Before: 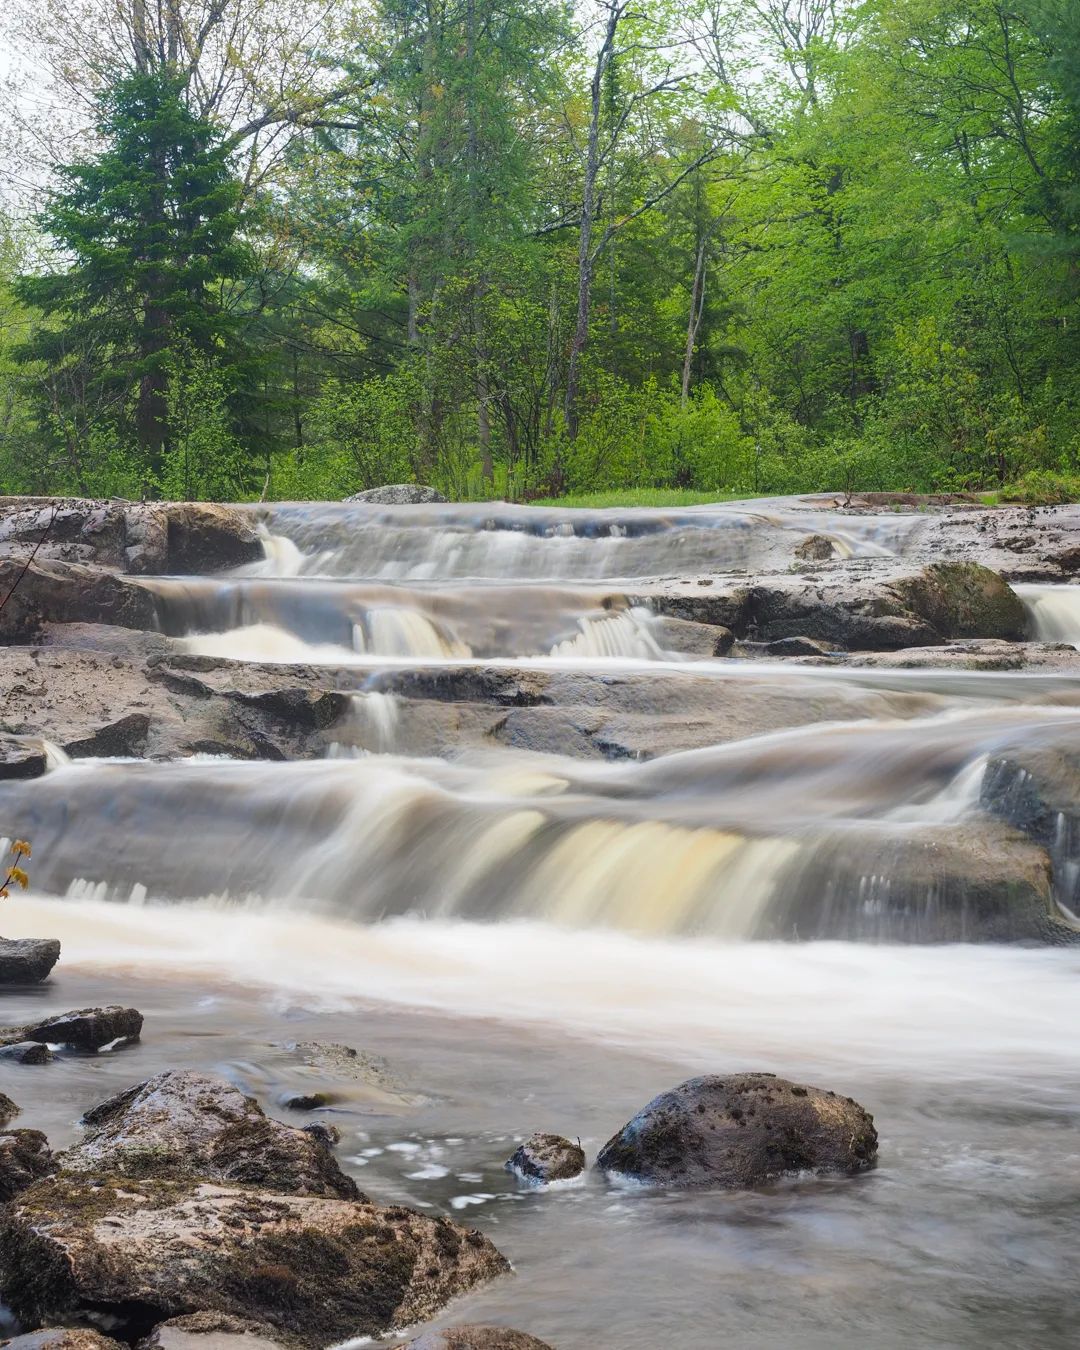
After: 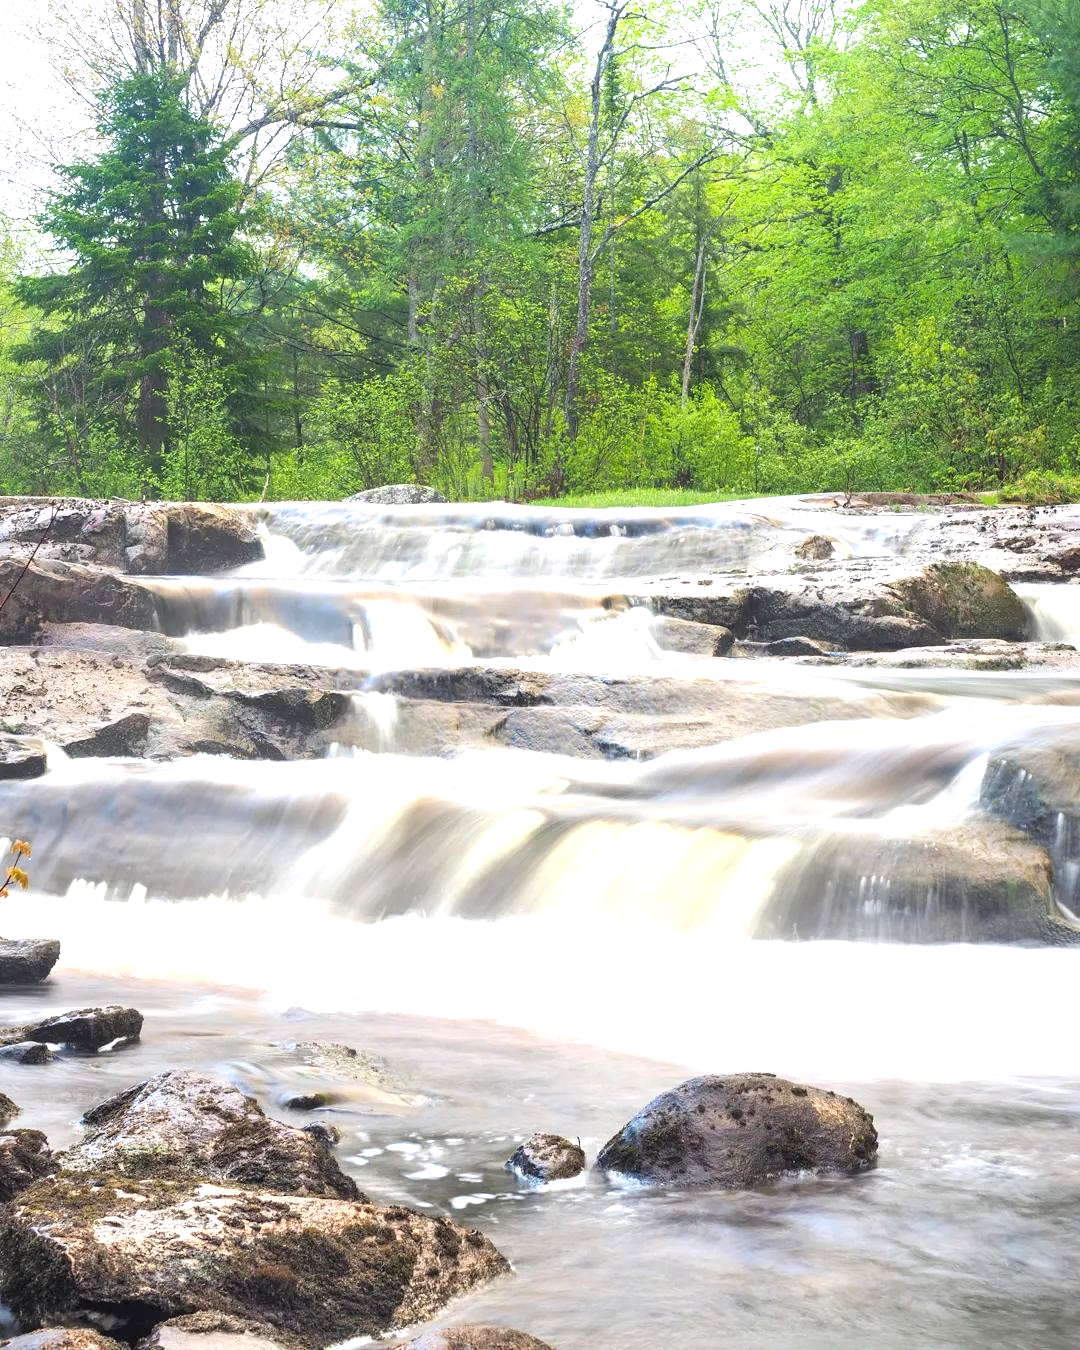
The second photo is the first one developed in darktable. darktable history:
exposure: exposure 1.147 EV, compensate highlight preservation false
